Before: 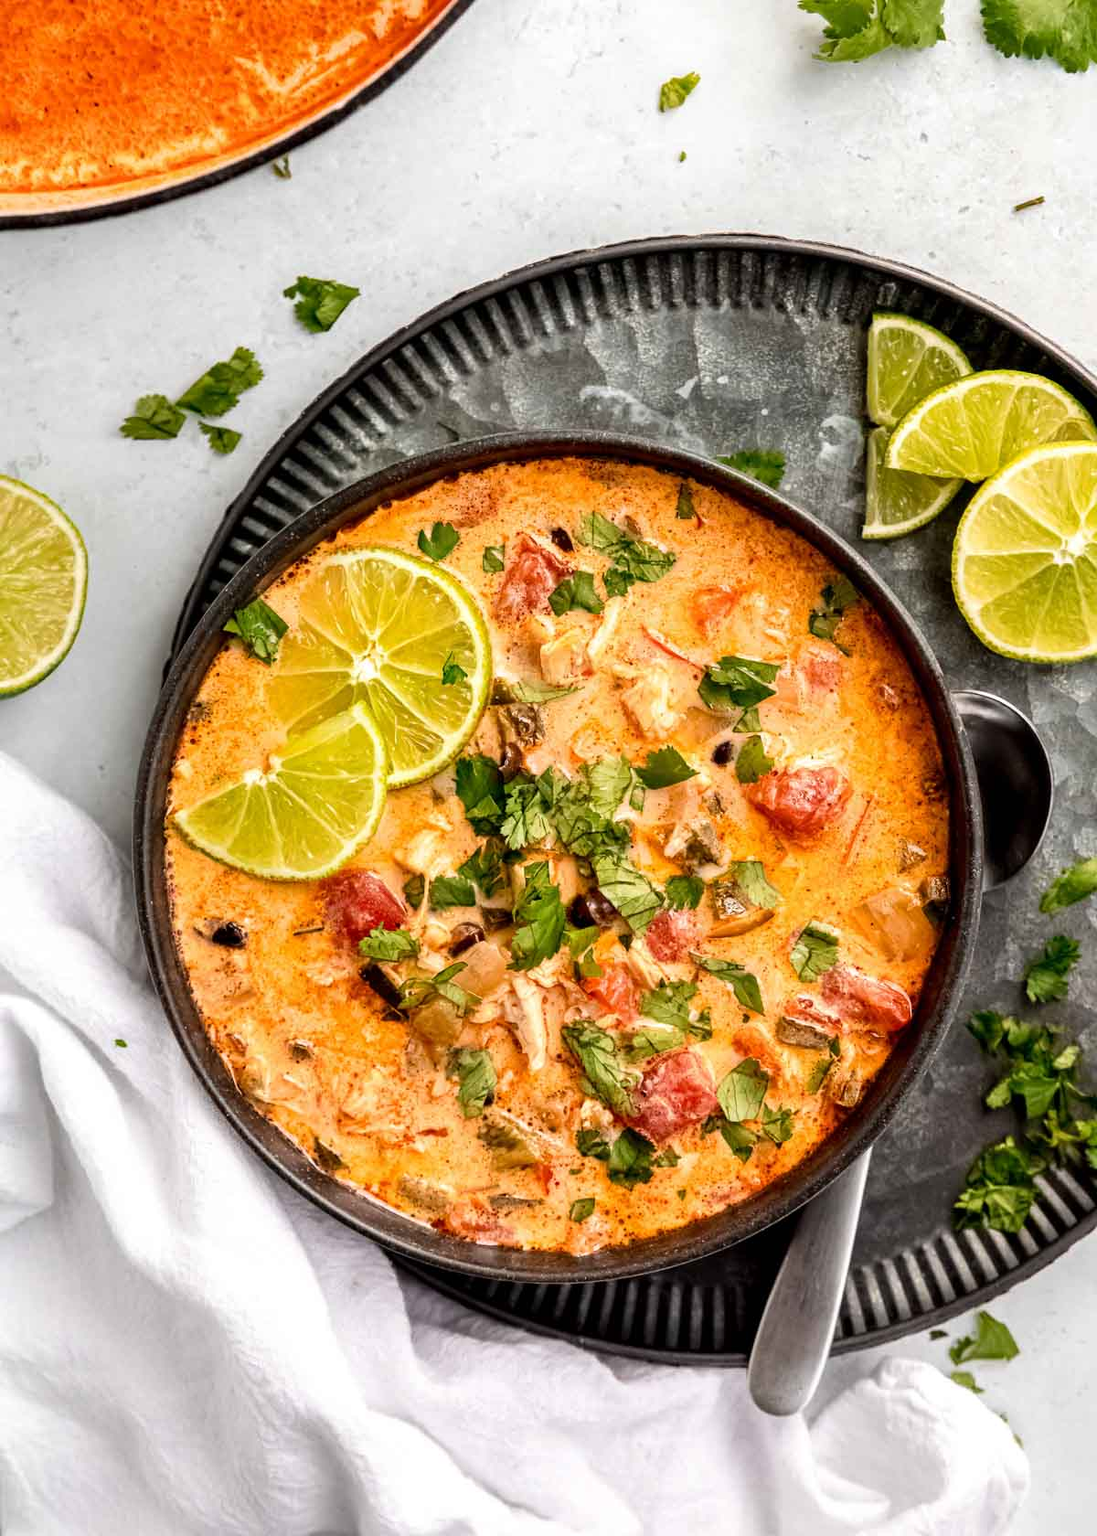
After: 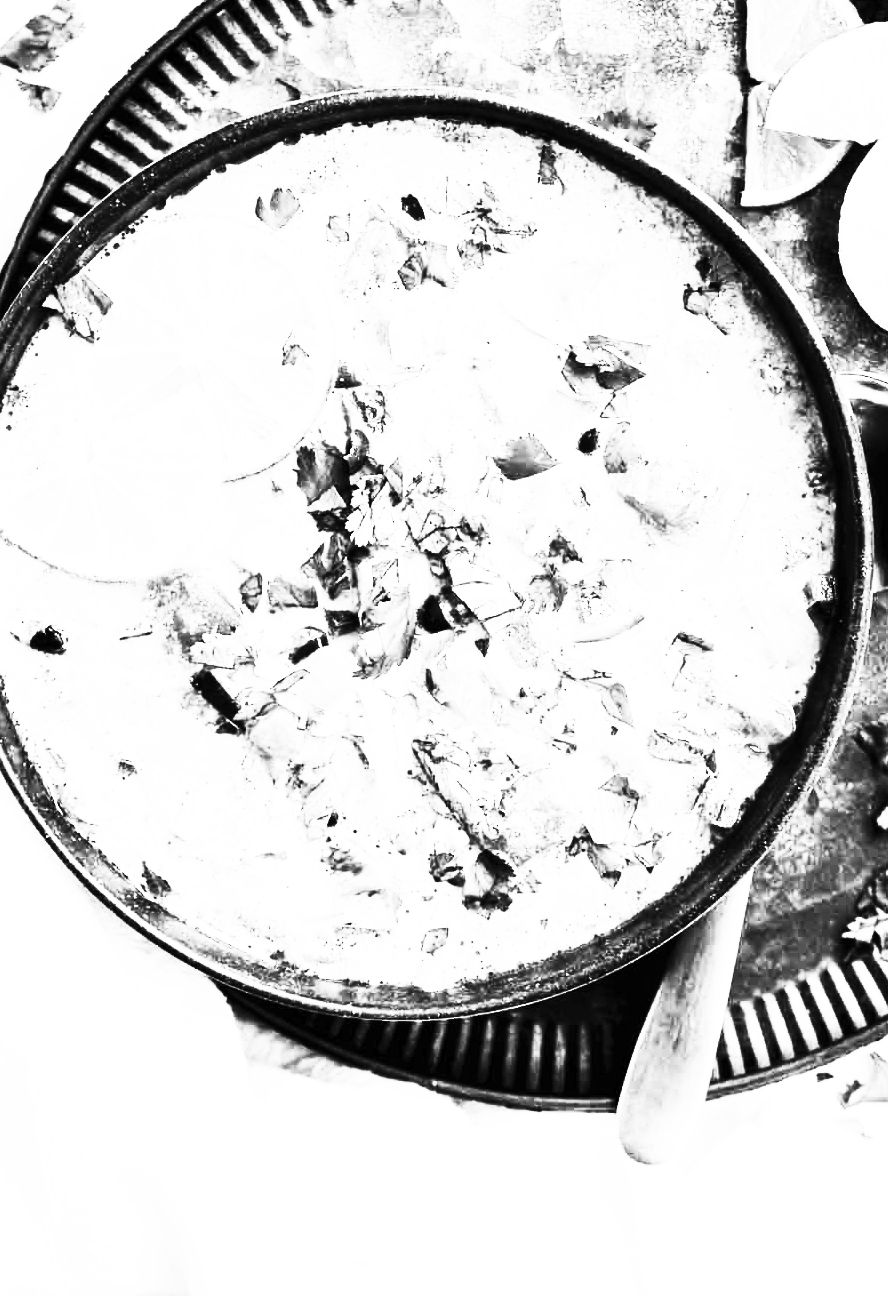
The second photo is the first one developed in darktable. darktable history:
rgb curve: curves: ch0 [(0, 0) (0.21, 0.15) (0.24, 0.21) (0.5, 0.75) (0.75, 0.96) (0.89, 0.99) (1, 1)]; ch1 [(0, 0.02) (0.21, 0.13) (0.25, 0.2) (0.5, 0.67) (0.75, 0.9) (0.89, 0.97) (1, 1)]; ch2 [(0, 0.02) (0.21, 0.13) (0.25, 0.2) (0.5, 0.67) (0.75, 0.9) (0.89, 0.97) (1, 1)], compensate middle gray true
contrast brightness saturation: contrast 0.53, brightness 0.47, saturation -1
exposure: exposure 0.207 EV, compensate highlight preservation false
crop: left 16.871%, top 22.857%, right 9.116%
